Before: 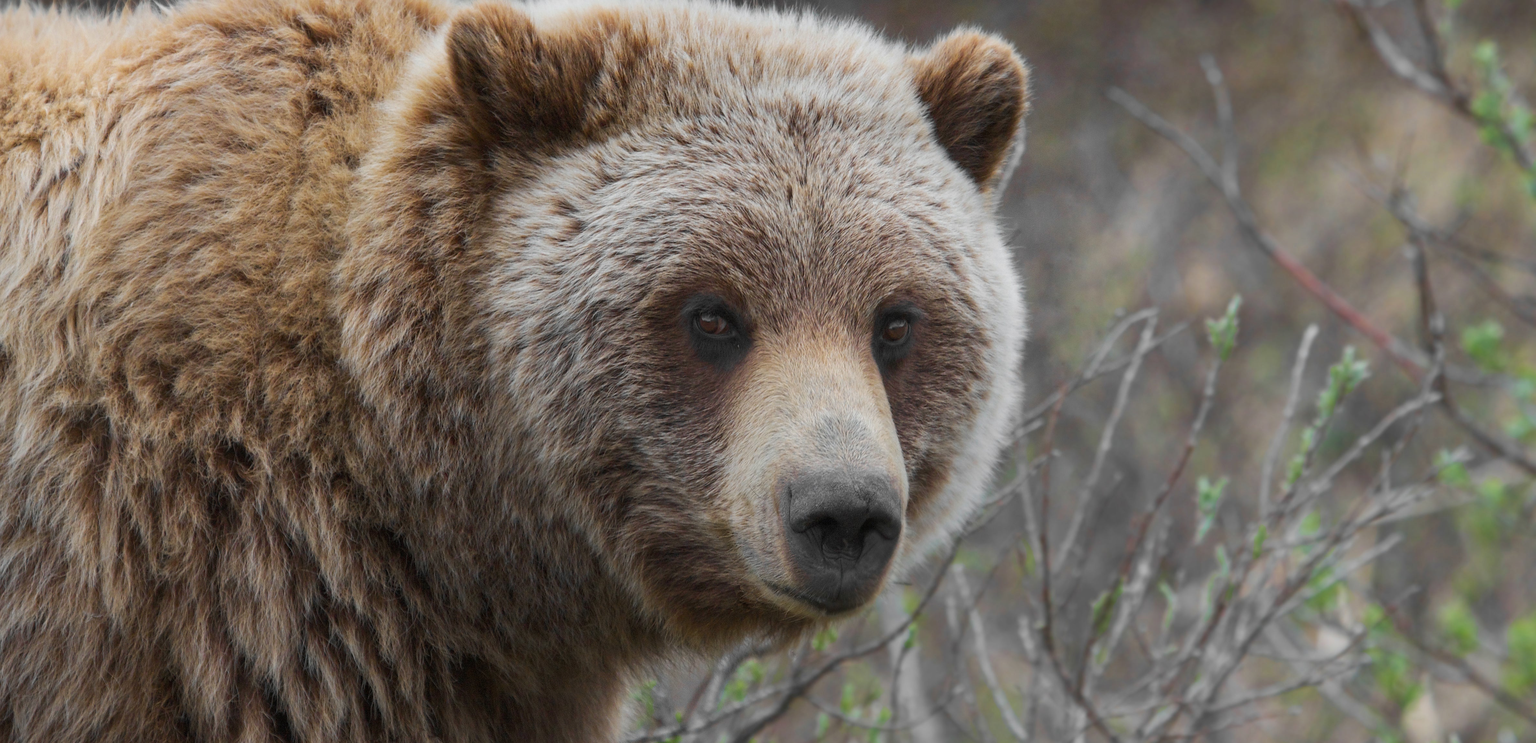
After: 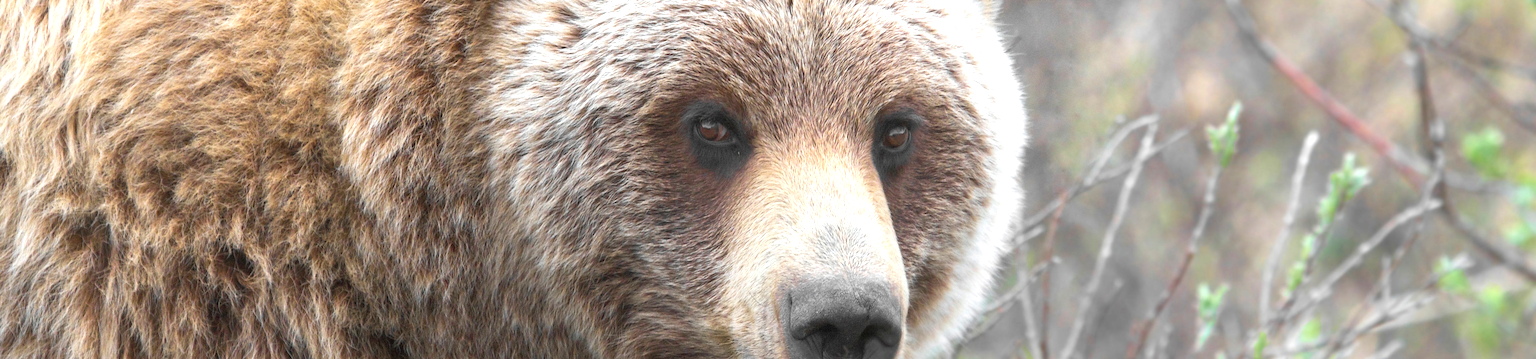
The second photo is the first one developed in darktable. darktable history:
crop and rotate: top 26.056%, bottom 25.543%
exposure: black level correction 0, exposure 1.2 EV, compensate exposure bias true, compensate highlight preservation false
tone equalizer: on, module defaults
